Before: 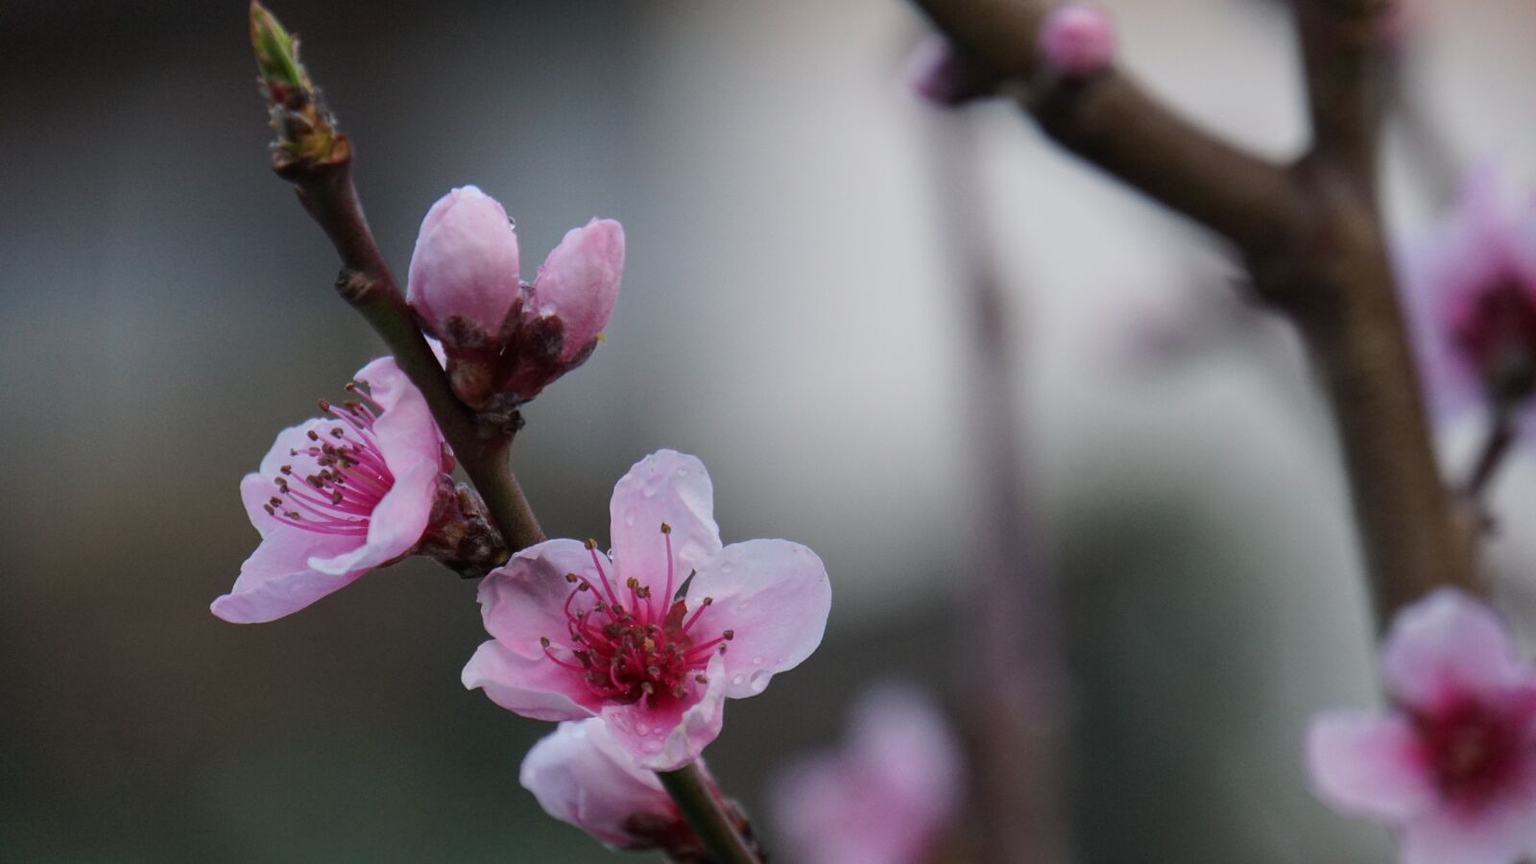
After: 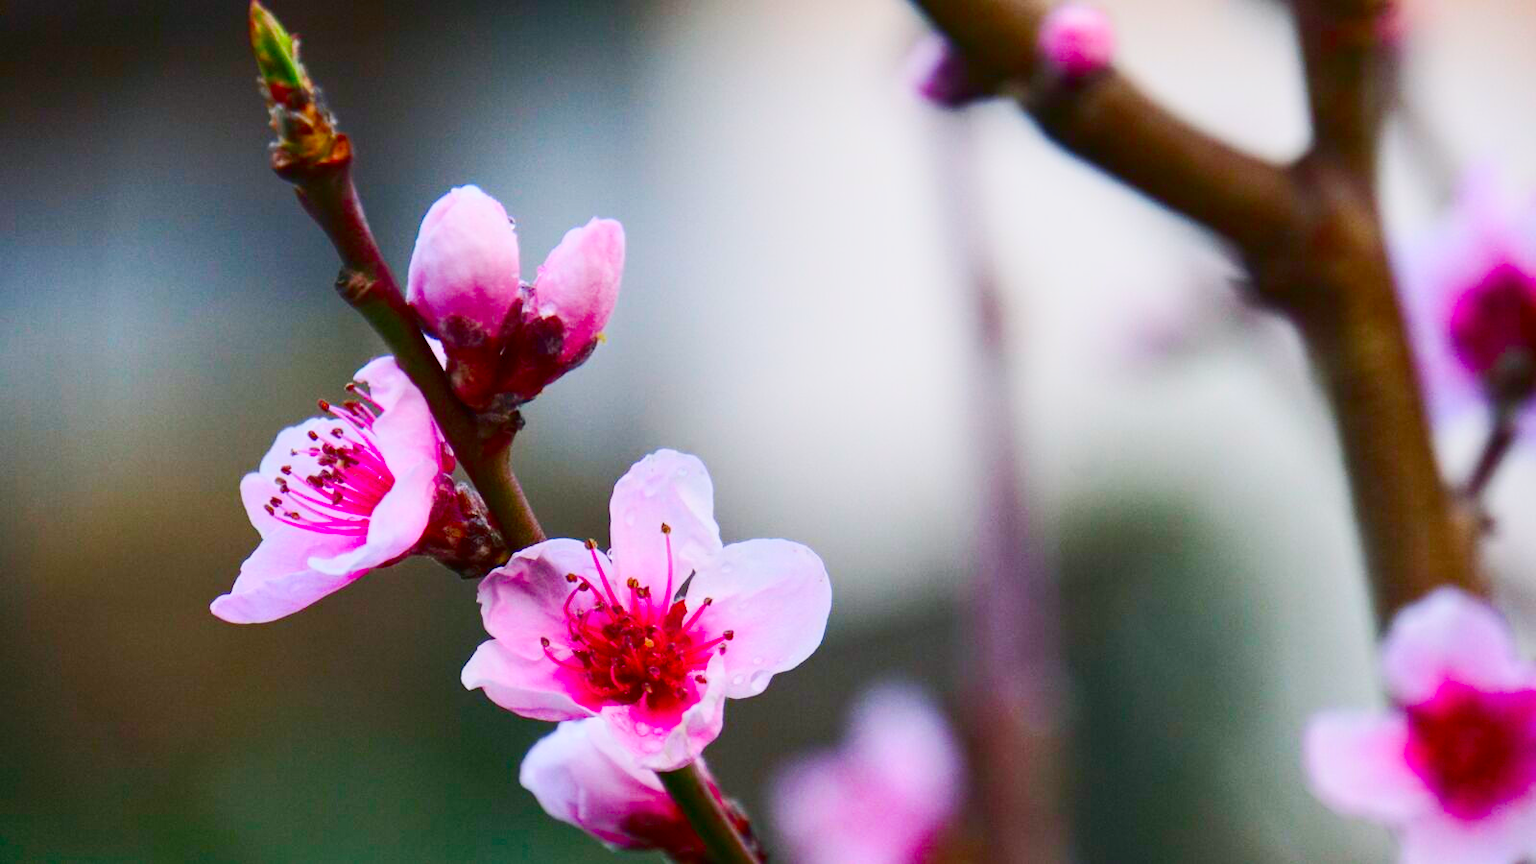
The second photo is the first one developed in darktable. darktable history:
contrast brightness saturation: contrast 0.26, brightness 0.02, saturation 0.87
color balance rgb: shadows lift › chroma 1%, shadows lift › hue 113°, highlights gain › chroma 0.2%, highlights gain › hue 333°, perceptual saturation grading › global saturation 20%, perceptual saturation grading › highlights -50%, perceptual saturation grading › shadows 25%, contrast -10%
base curve: curves: ch0 [(0, 0) (0.204, 0.334) (0.55, 0.733) (1, 1)], preserve colors none
